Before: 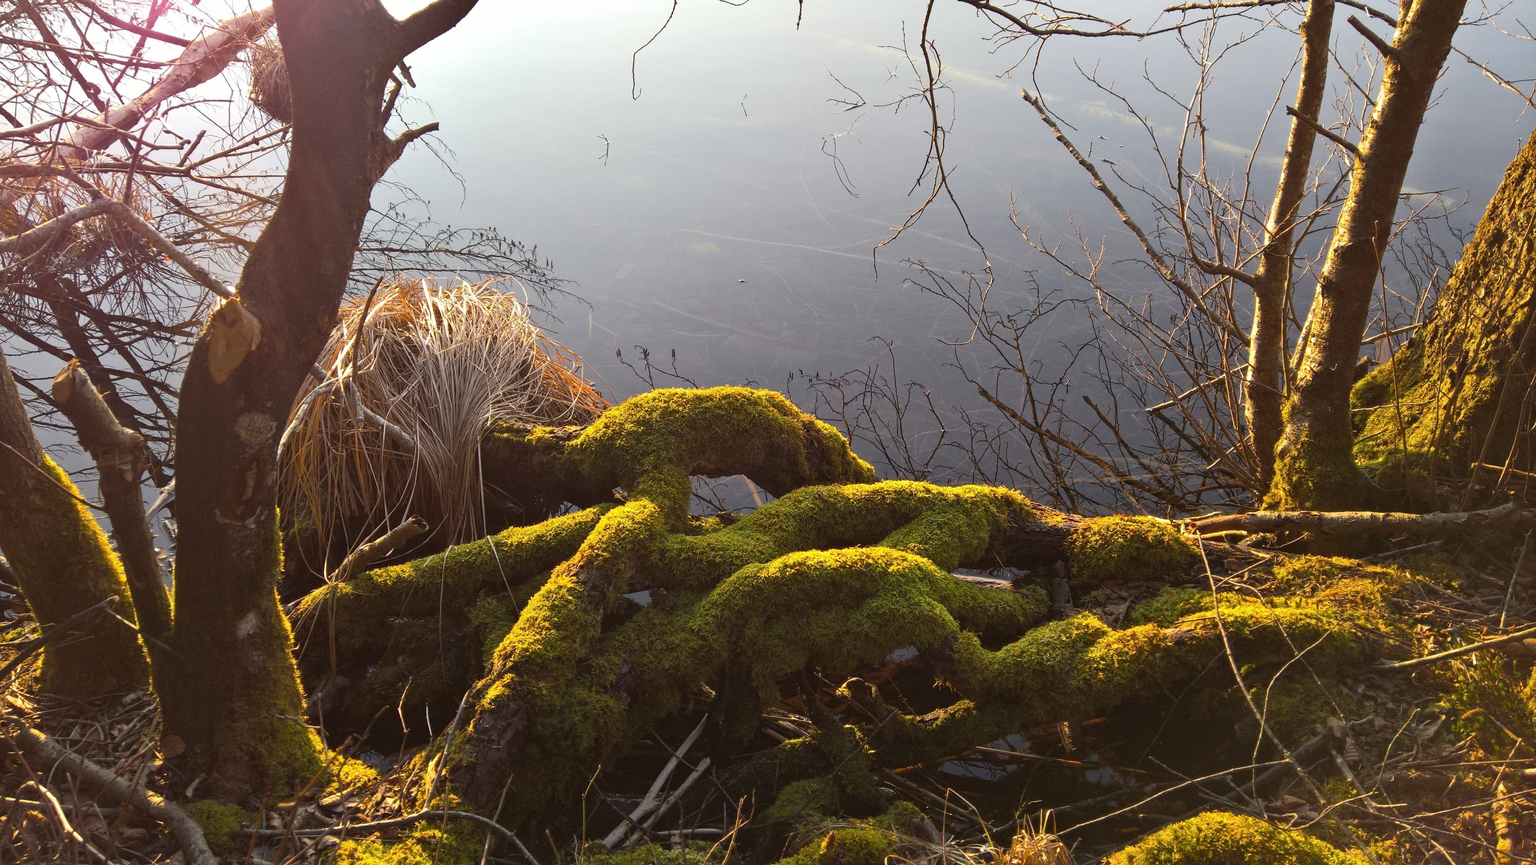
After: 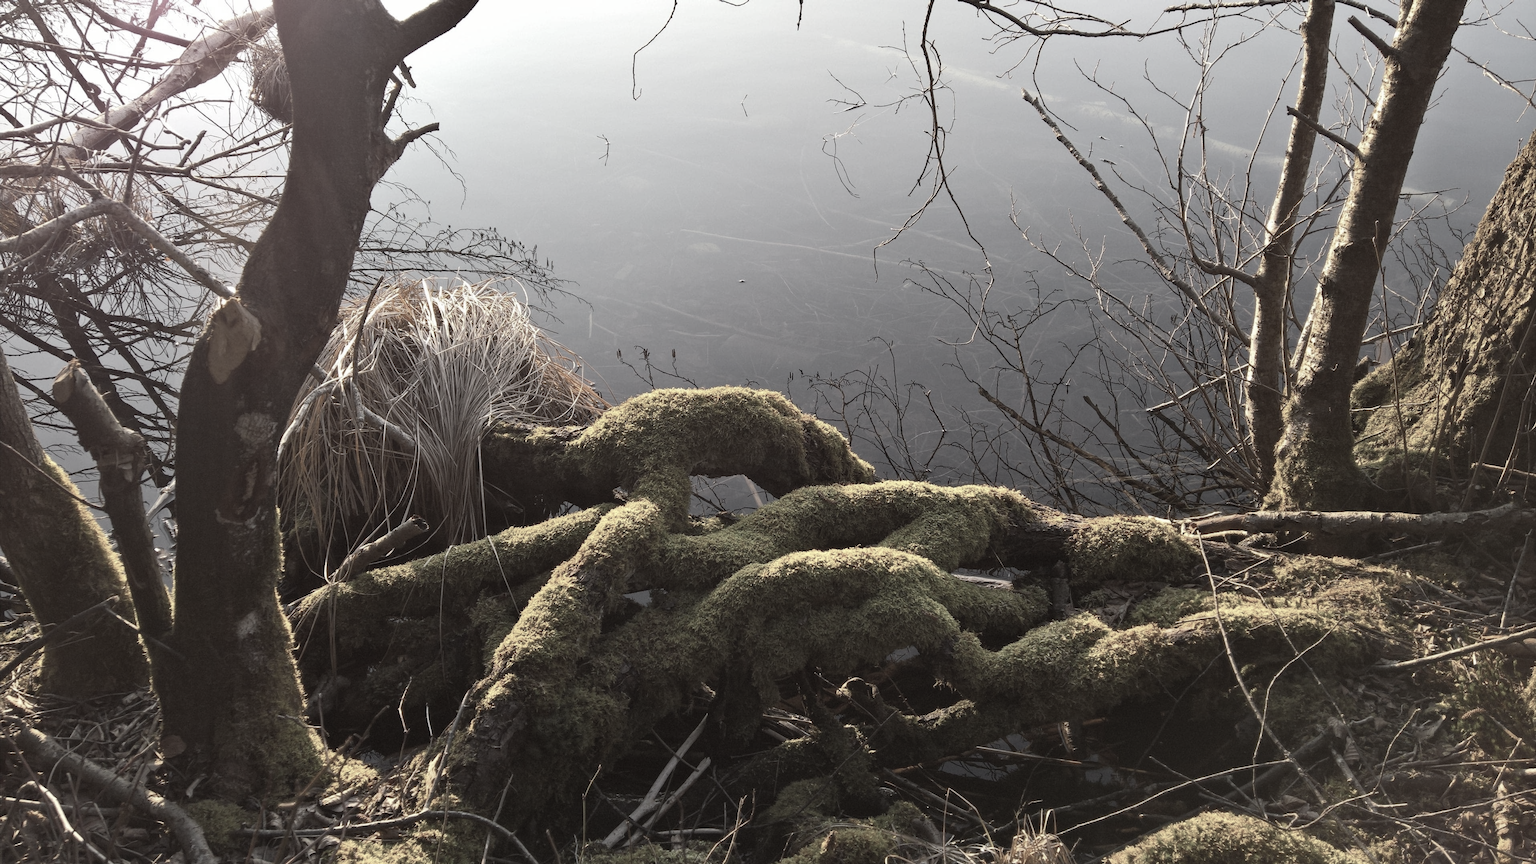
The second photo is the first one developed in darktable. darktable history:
color zones: curves: ch1 [(0, 0.153) (0.143, 0.15) (0.286, 0.151) (0.429, 0.152) (0.571, 0.152) (0.714, 0.151) (0.857, 0.151) (1, 0.153)]
